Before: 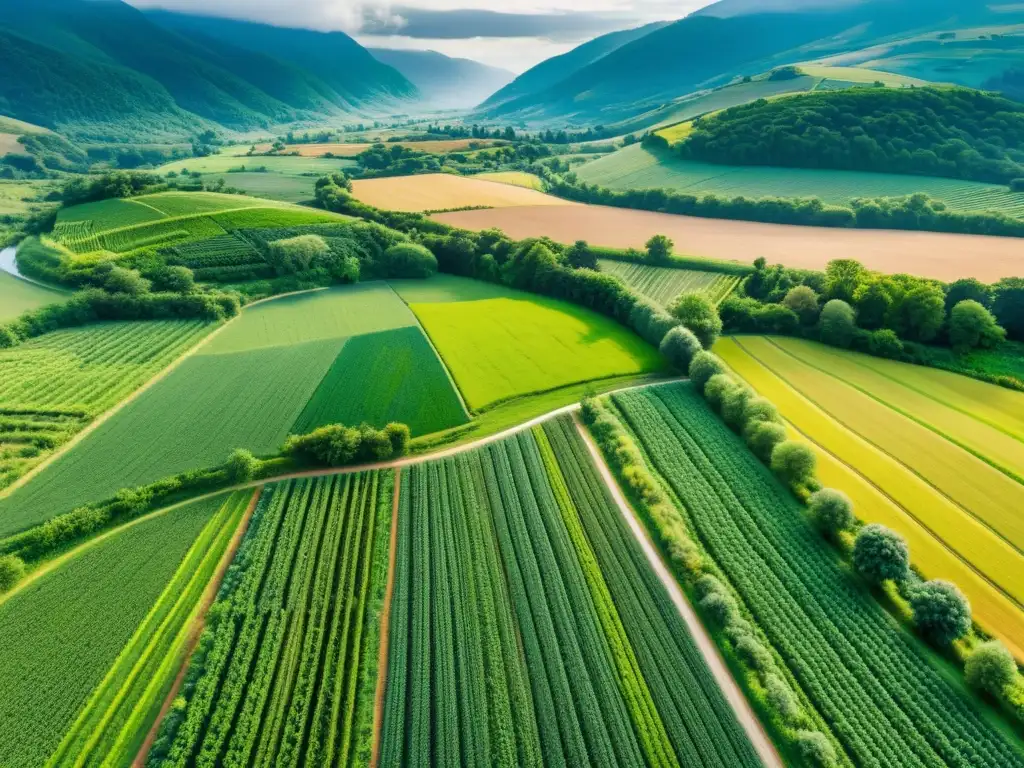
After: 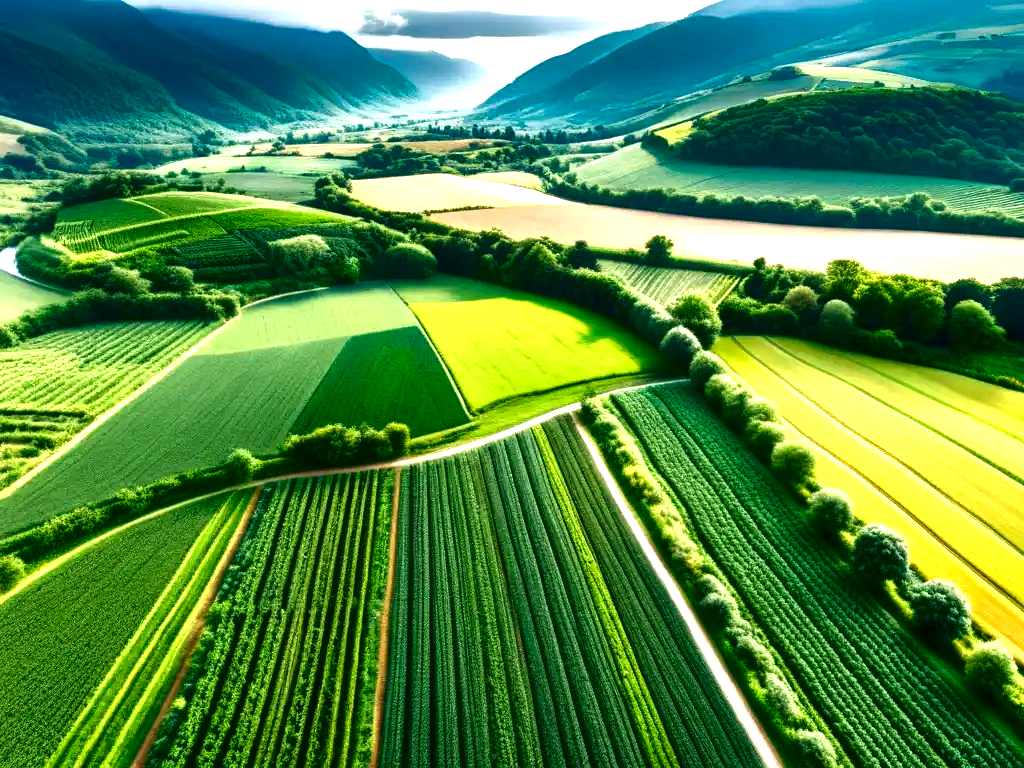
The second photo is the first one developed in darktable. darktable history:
contrast brightness saturation: brightness -0.52
exposure: black level correction 0, exposure 1 EV, compensate exposure bias true, compensate highlight preservation false
